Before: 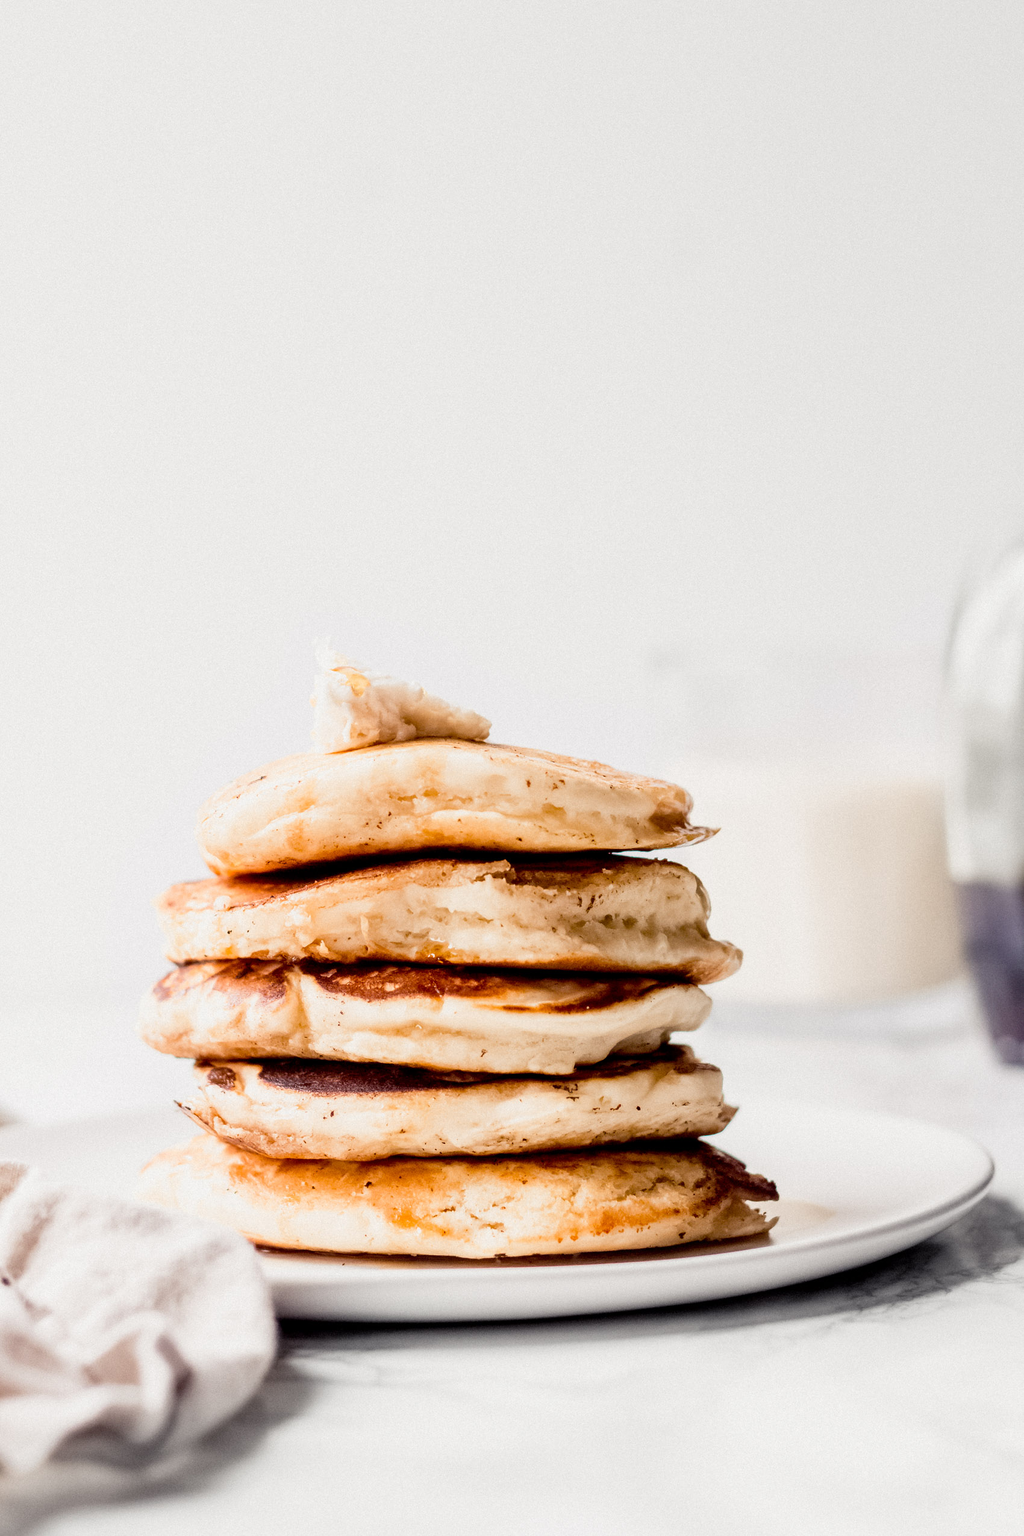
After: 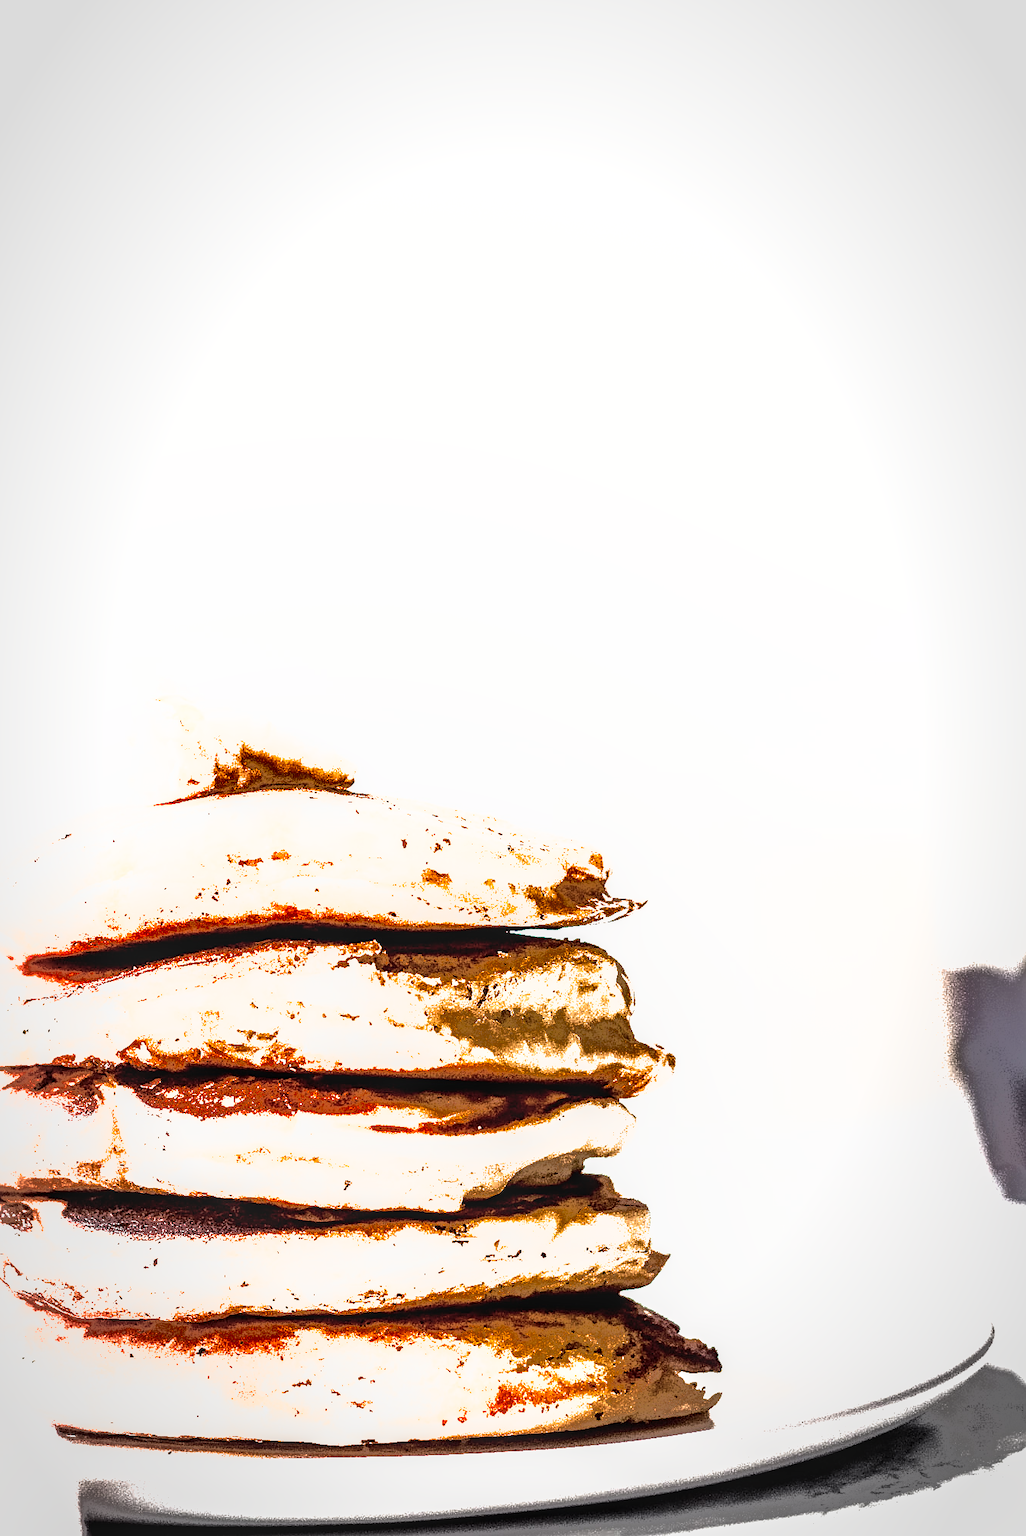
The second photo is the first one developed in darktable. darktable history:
contrast brightness saturation: saturation -0.174
tone equalizer: -8 EV -0.764 EV, -7 EV -0.694 EV, -6 EV -0.57 EV, -5 EV -0.404 EV, -3 EV 0.389 EV, -2 EV 0.6 EV, -1 EV 0.681 EV, +0 EV 0.746 EV, edges refinement/feathering 500, mask exposure compensation -1.57 EV, preserve details no
shadows and highlights: shadows -19.41, highlights -73.66
vignetting: brightness -0.288, automatic ratio true
crop and rotate: left 20.533%, top 7.731%, right 0.358%, bottom 13.346%
sharpen: radius 1.39, amount 1.265, threshold 0.69
exposure: exposure 0.696 EV, compensate highlight preservation false
local contrast: on, module defaults
